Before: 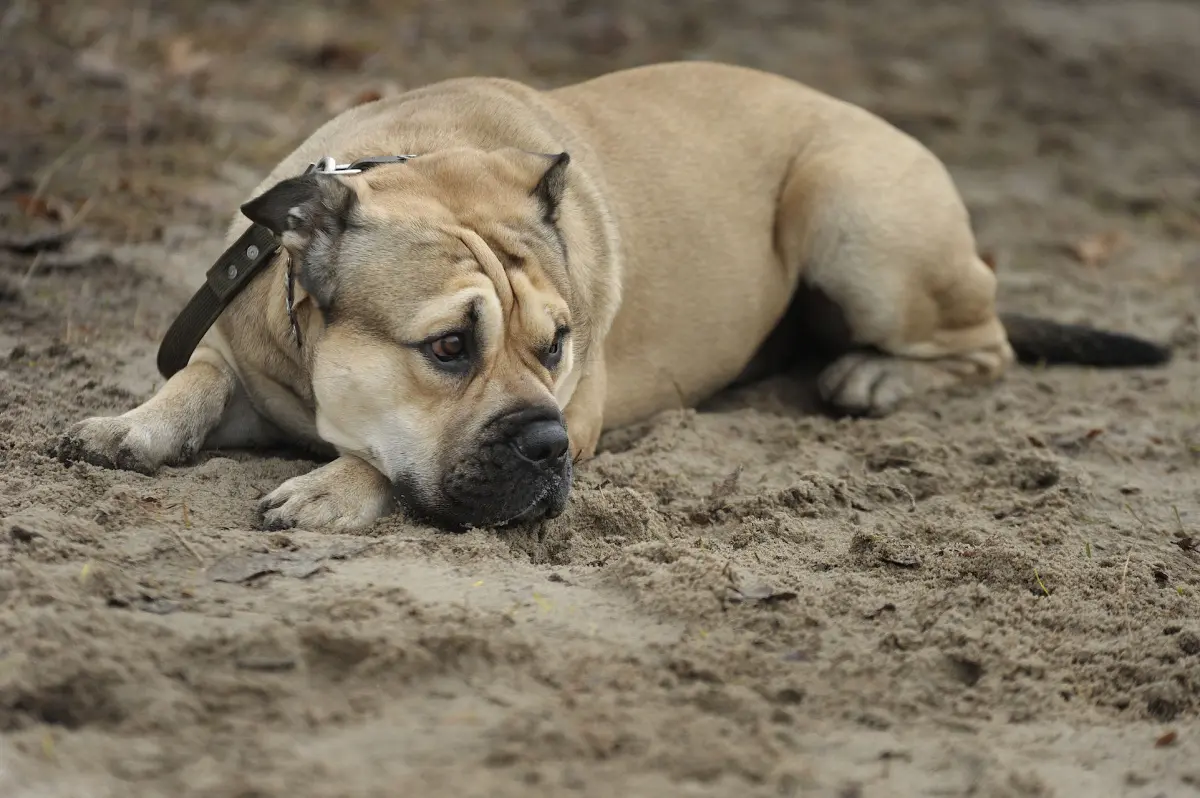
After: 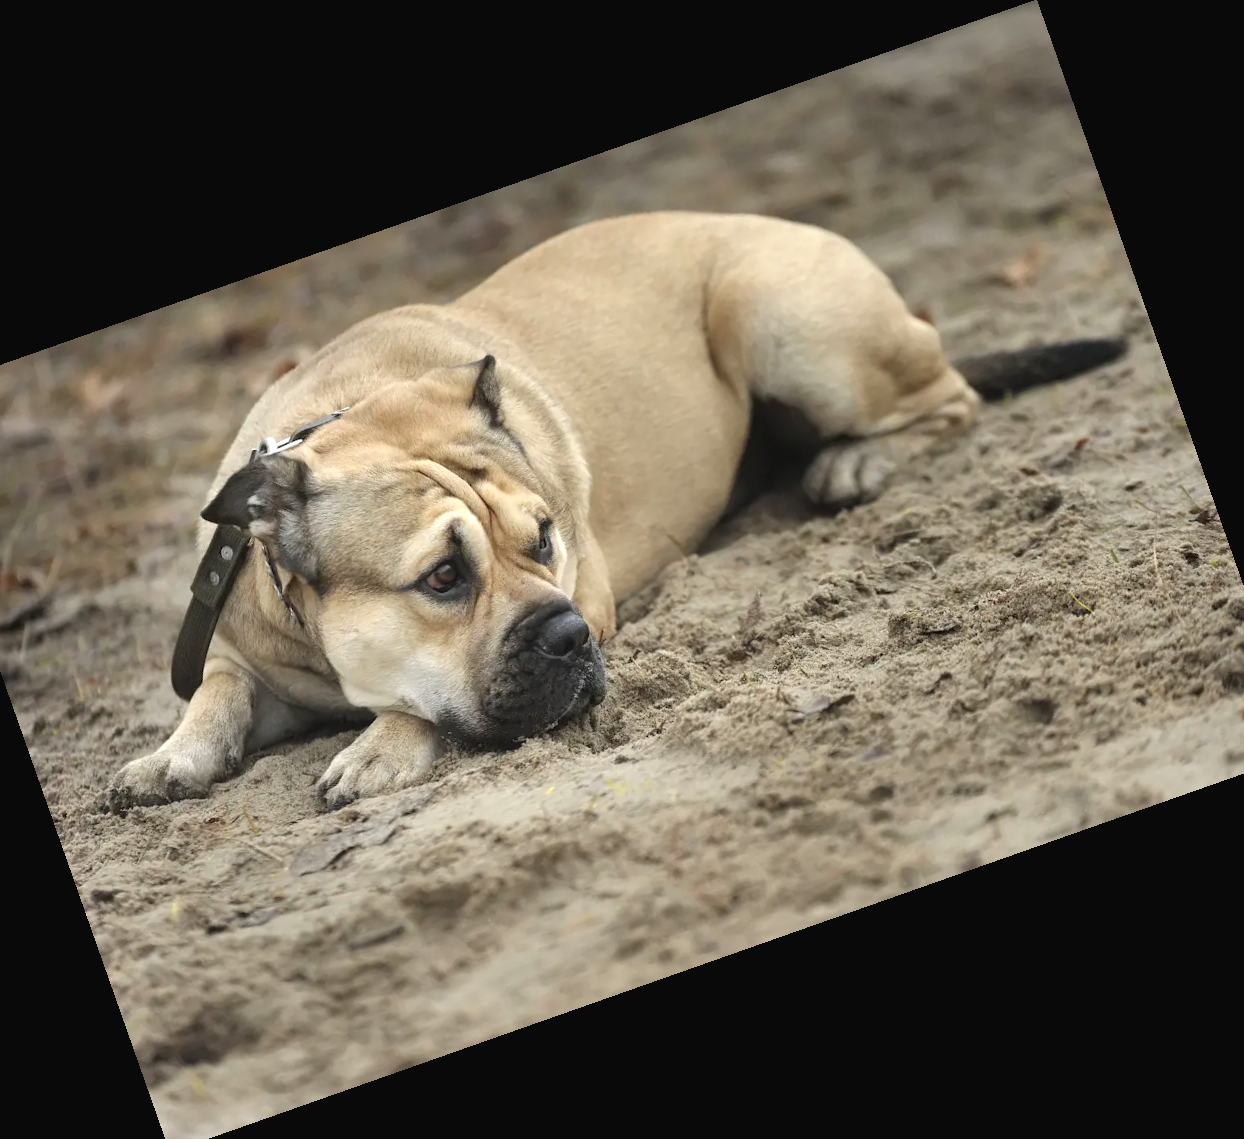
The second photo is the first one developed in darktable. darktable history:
exposure: black level correction -0.002, exposure 0.54 EV, compensate highlight preservation false
crop and rotate: angle 19.43°, left 6.812%, right 4.125%, bottom 1.087%
